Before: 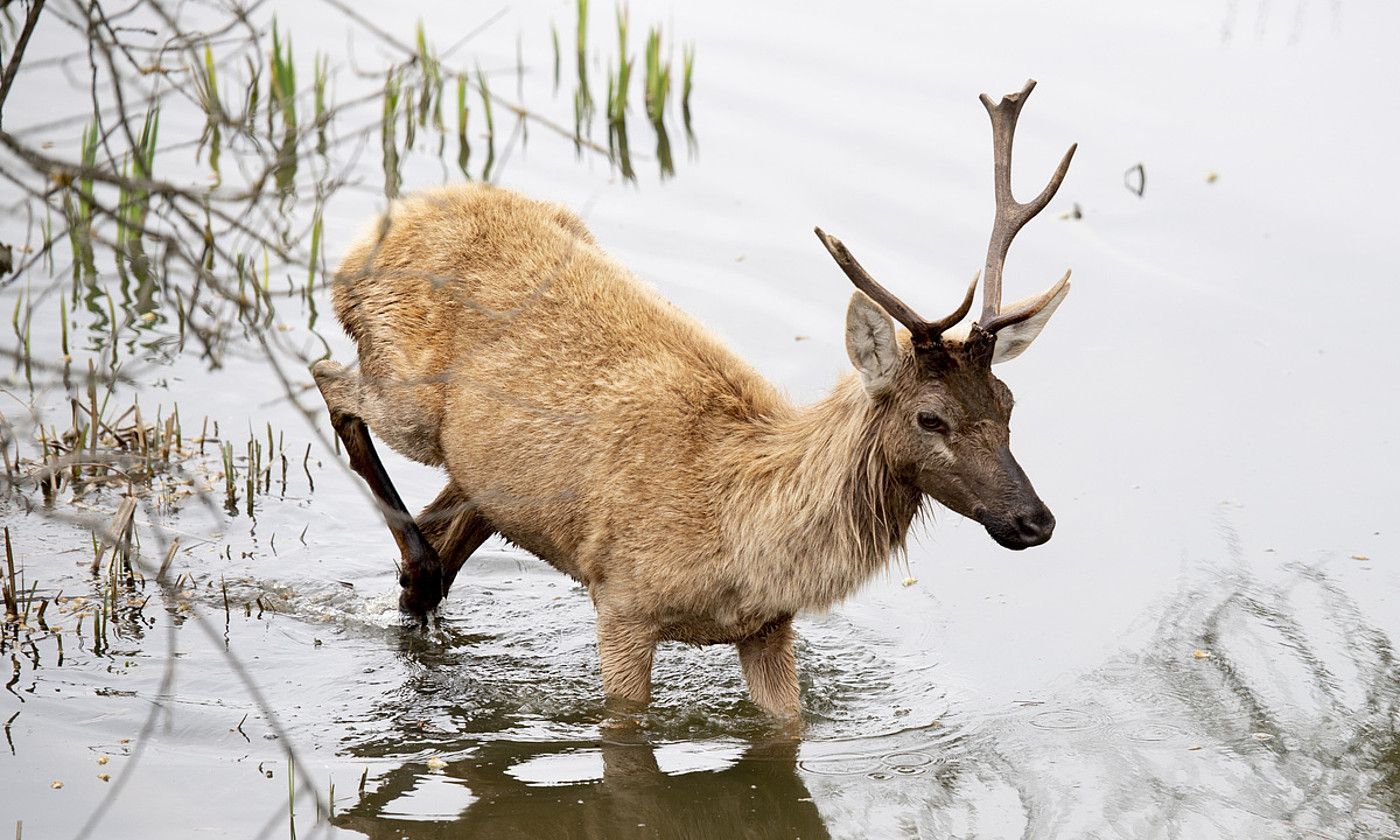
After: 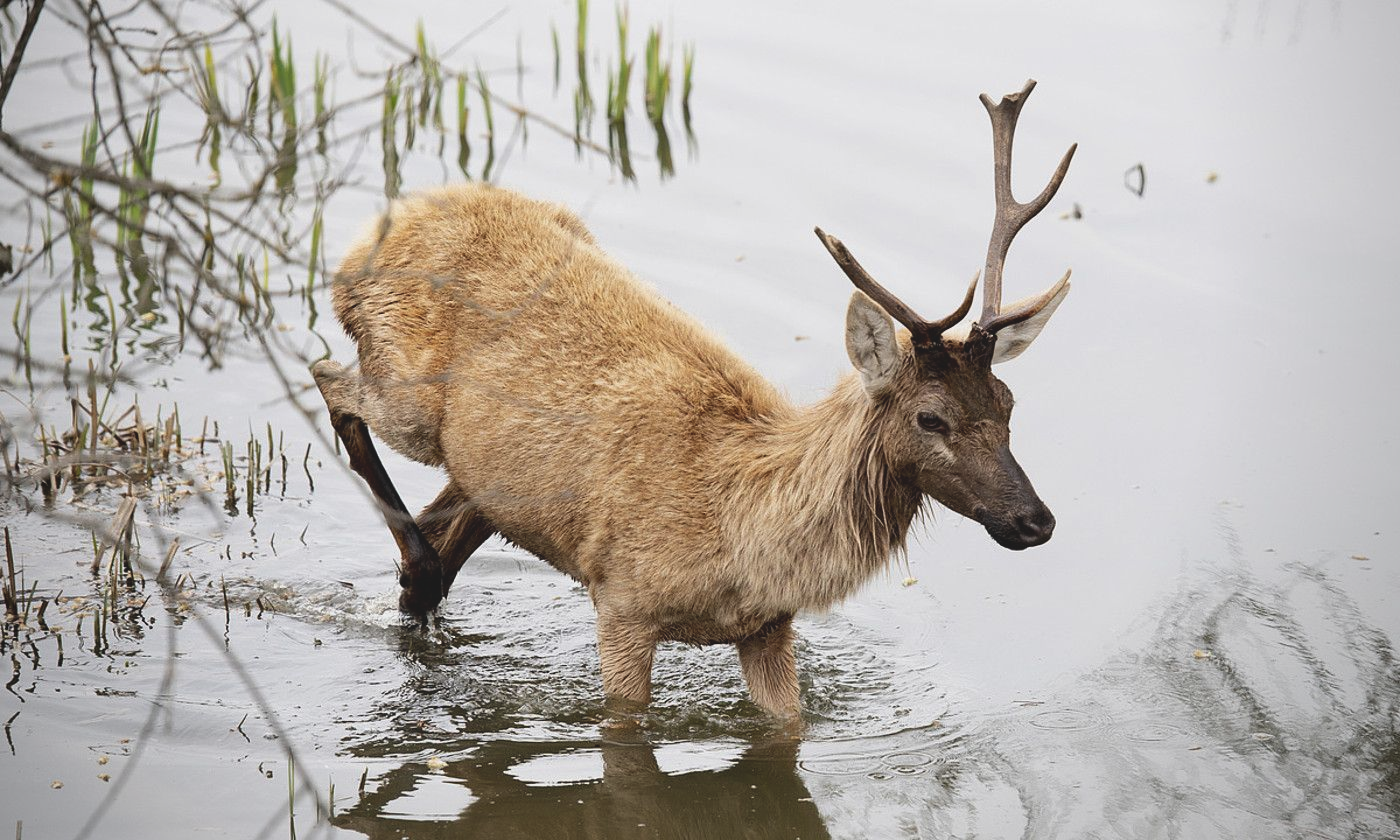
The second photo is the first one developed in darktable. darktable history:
exposure: black level correction -0.013, exposure -0.195 EV, compensate highlight preservation false
vignetting: fall-off radius 61.16%, center (-0.068, -0.31), unbound false
